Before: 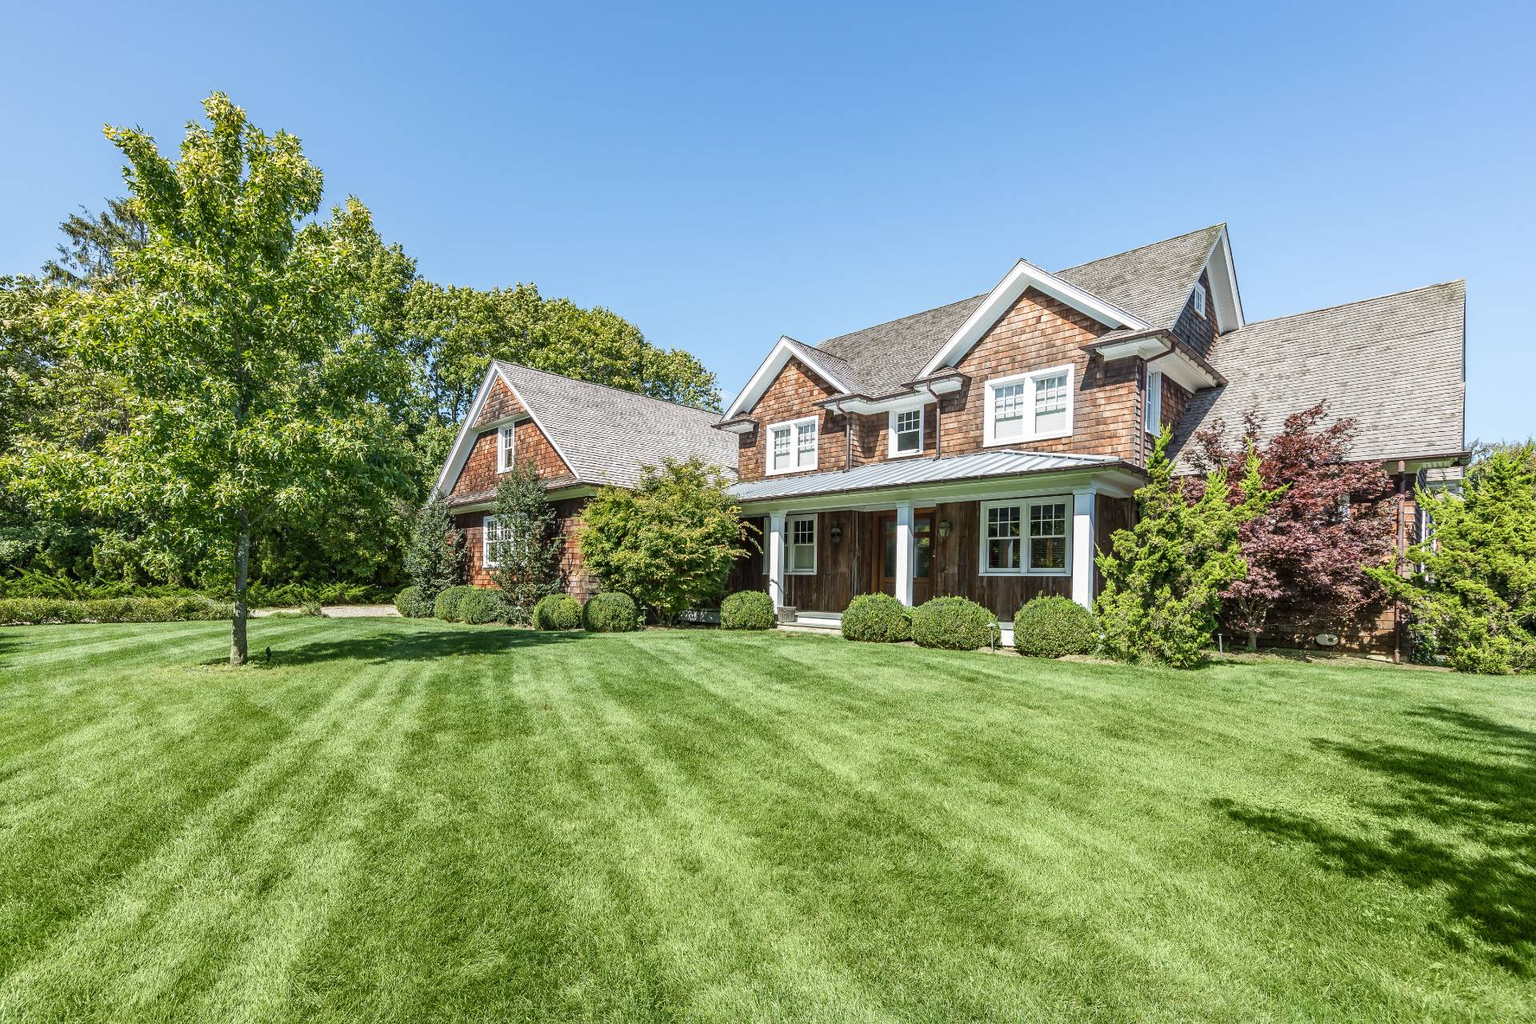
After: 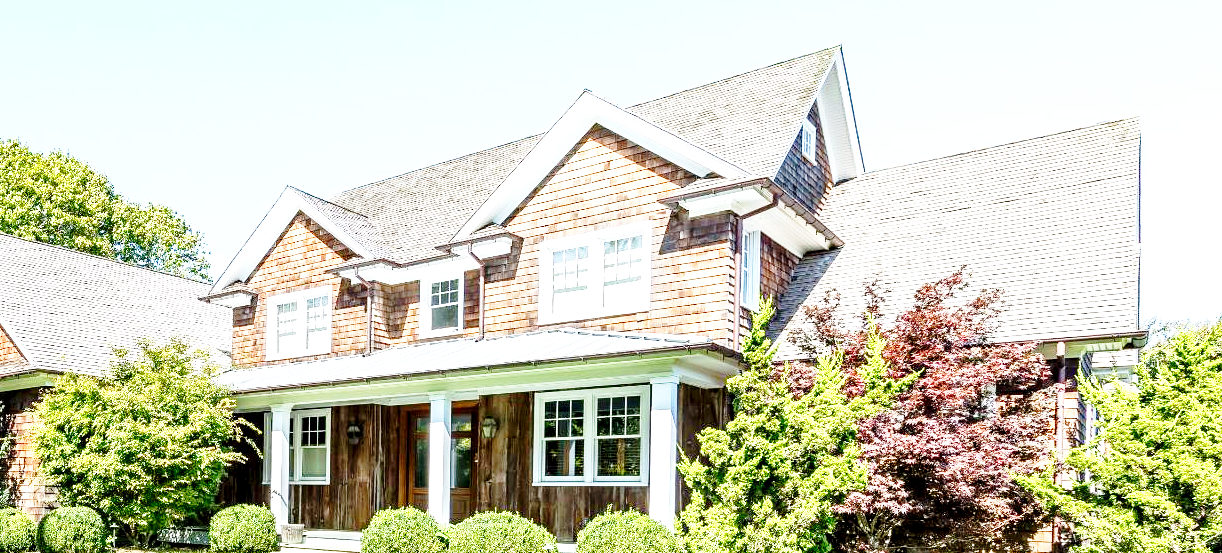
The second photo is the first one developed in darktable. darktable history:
local contrast: mode bilateral grid, contrast 15, coarseness 36, detail 105%, midtone range 0.2
crop: left 36.005%, top 18.293%, right 0.31%, bottom 38.444%
white balance: red 0.986, blue 1.01
exposure: black level correction 0.008, exposure 0.979 EV, compensate highlight preservation false
base curve: curves: ch0 [(0, 0) (0.028, 0.03) (0.121, 0.232) (0.46, 0.748) (0.859, 0.968) (1, 1)], preserve colors none
